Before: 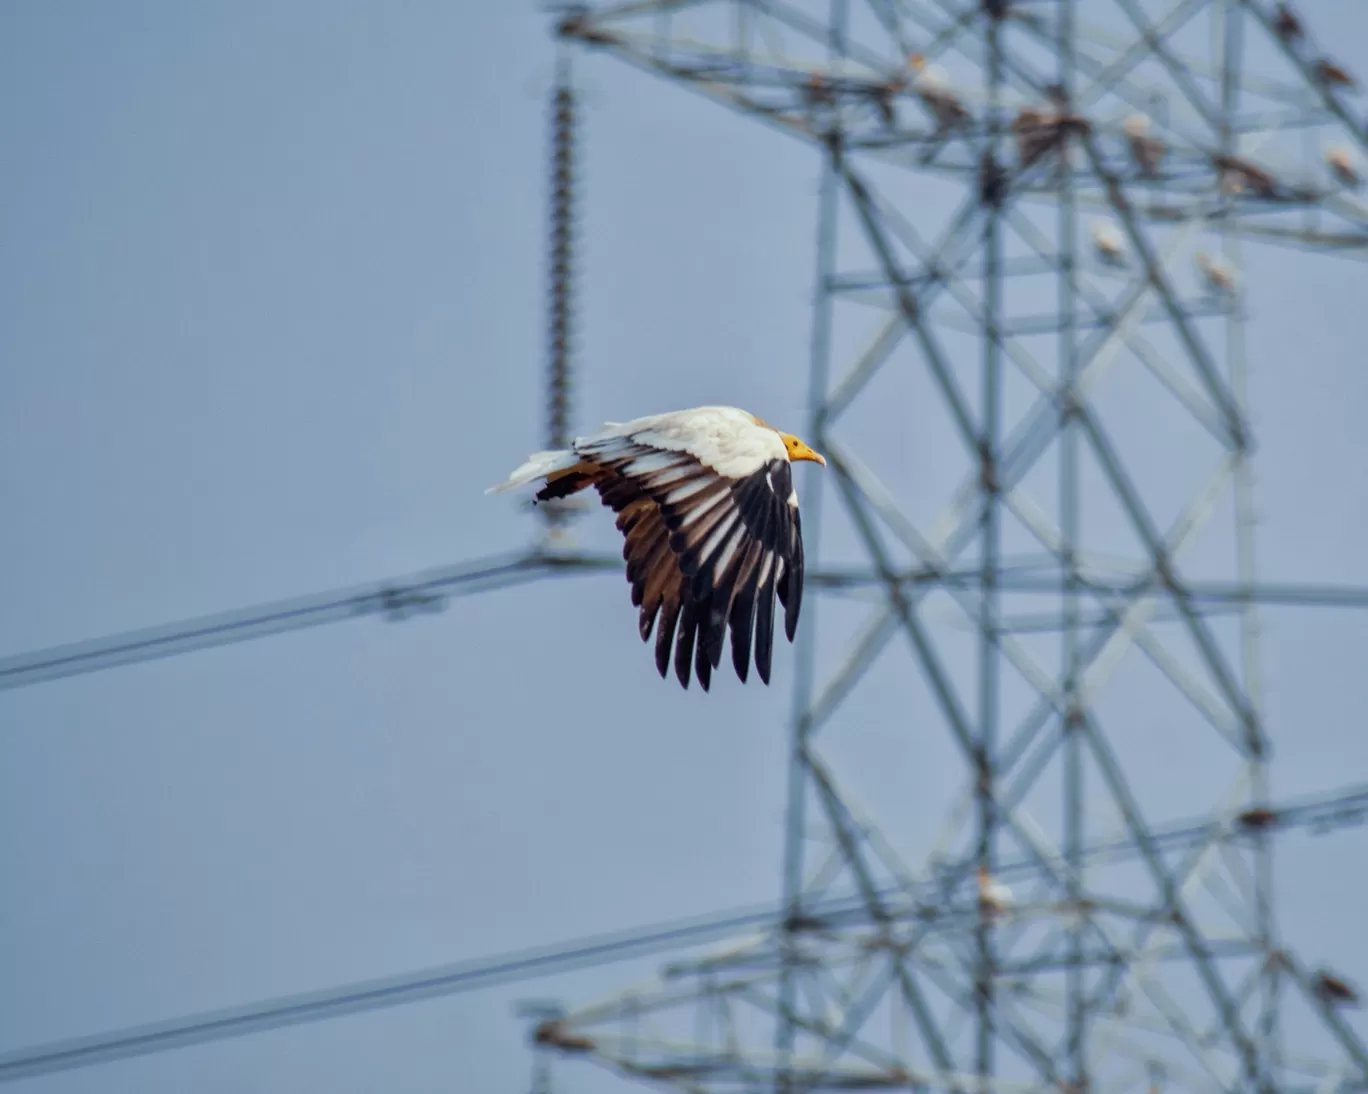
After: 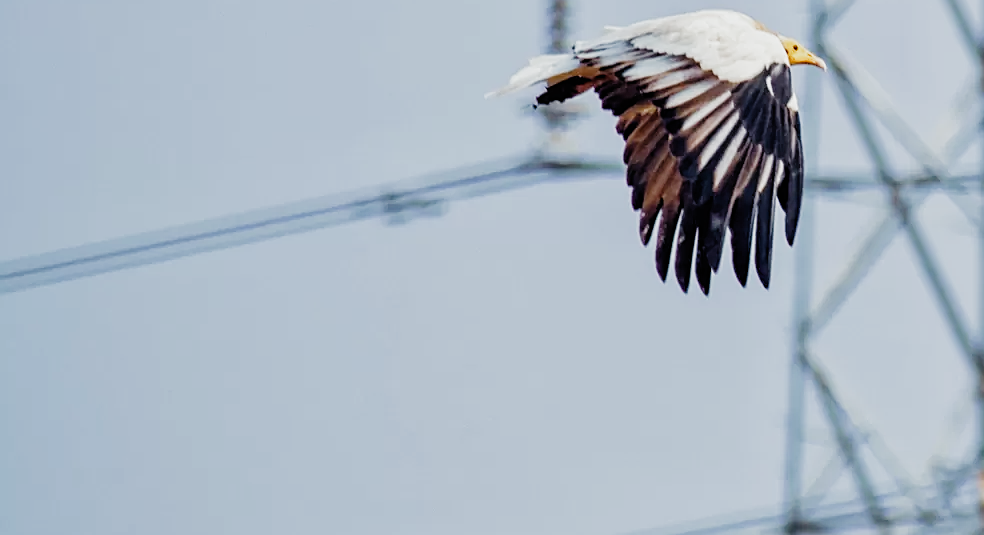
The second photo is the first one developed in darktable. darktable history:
filmic rgb: black relative exposure -7.65 EV, white relative exposure 4.56 EV, hardness 3.61, preserve chrominance no, color science v4 (2020), type of noise poissonian
crop: top 36.253%, right 28.014%, bottom 14.822%
sharpen: on, module defaults
exposure: black level correction 0, exposure 1 EV, compensate highlight preservation false
